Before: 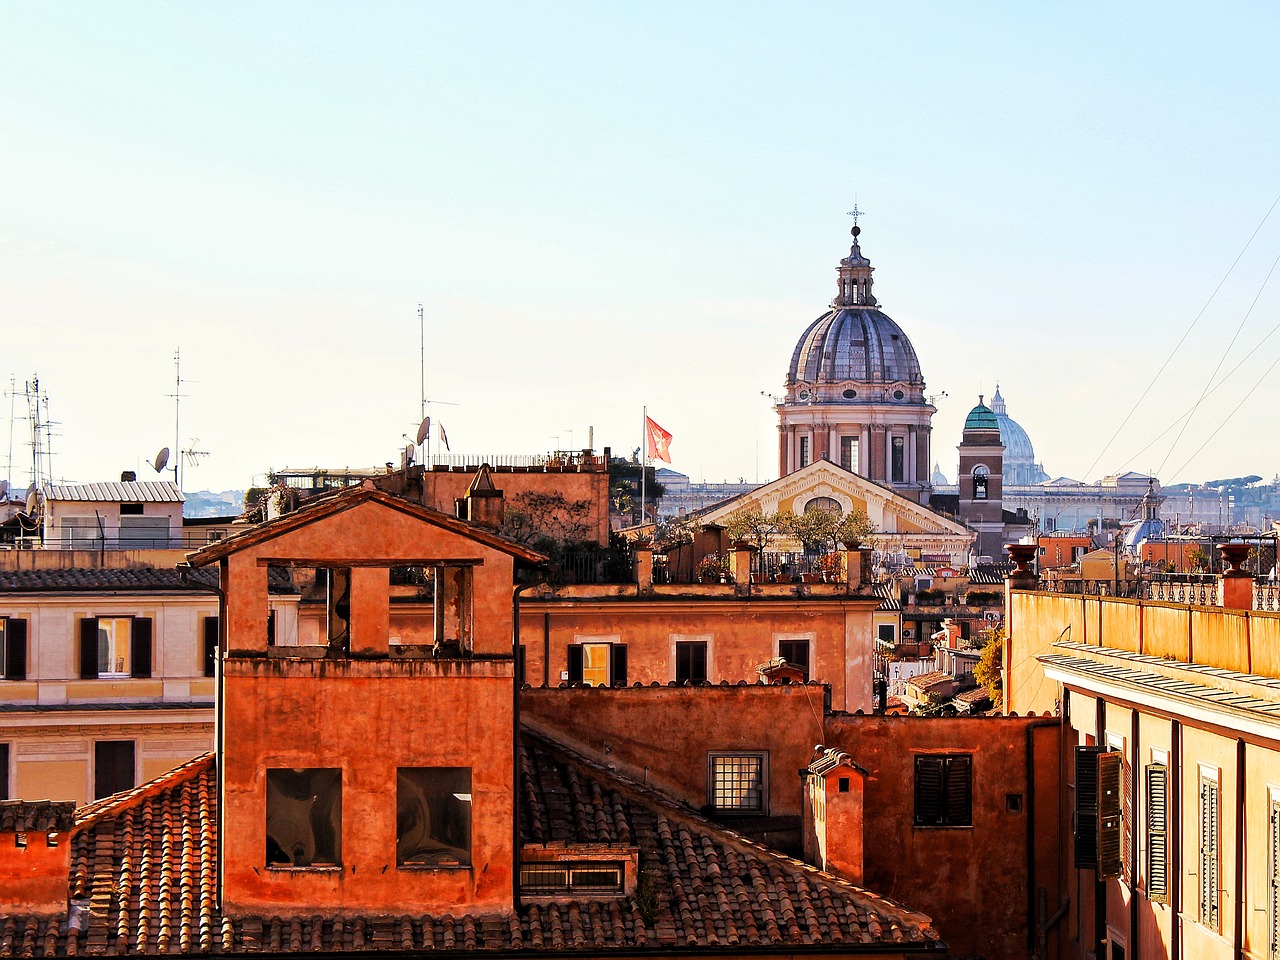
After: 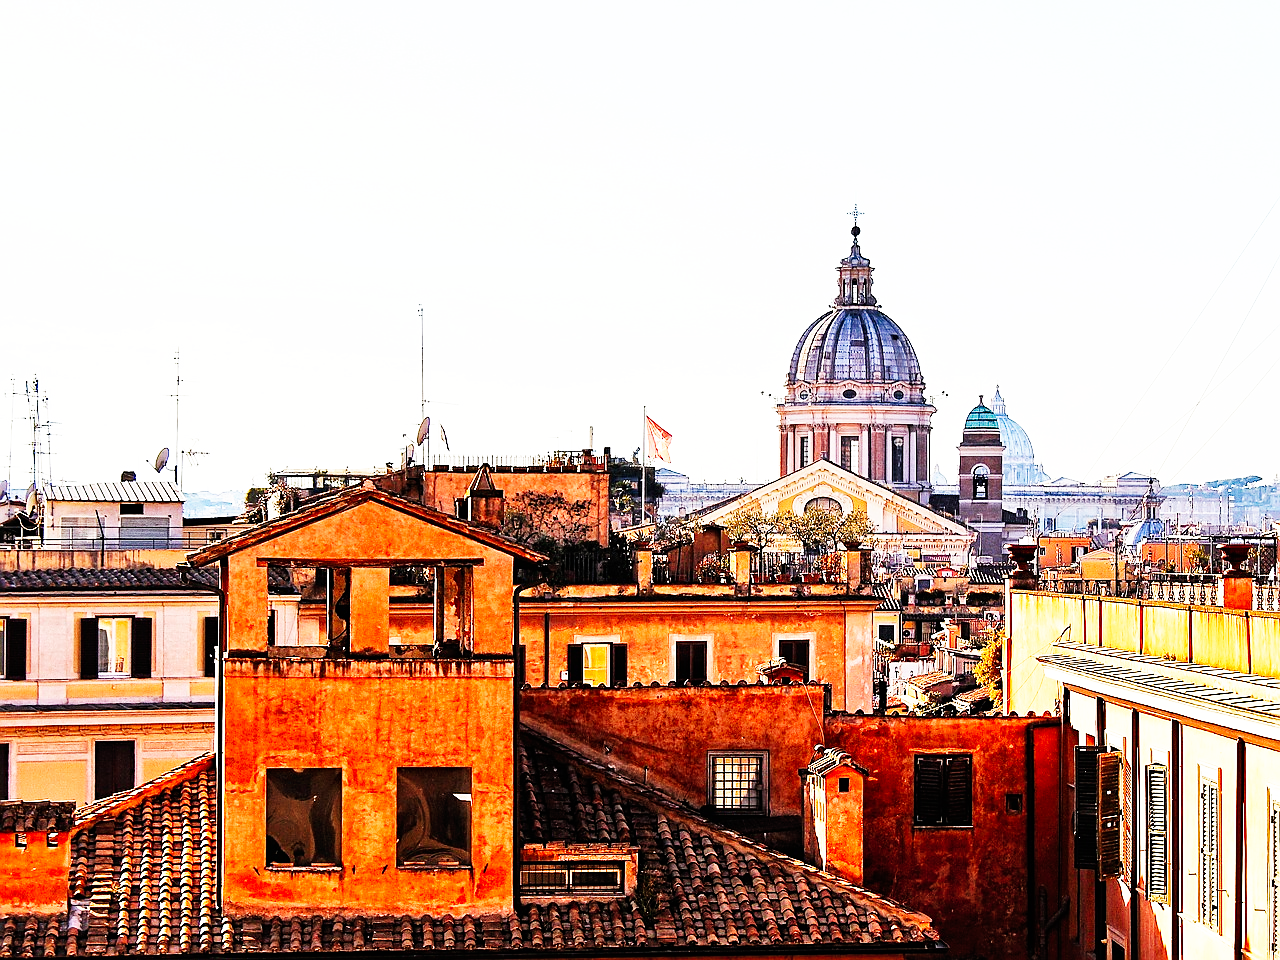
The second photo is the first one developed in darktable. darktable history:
base curve: curves: ch0 [(0, 0) (0.007, 0.004) (0.027, 0.03) (0.046, 0.07) (0.207, 0.54) (0.442, 0.872) (0.673, 0.972) (1, 1)], preserve colors none
sharpen: on, module defaults
shadows and highlights: shadows 36.55, highlights -27.42, soften with gaussian
